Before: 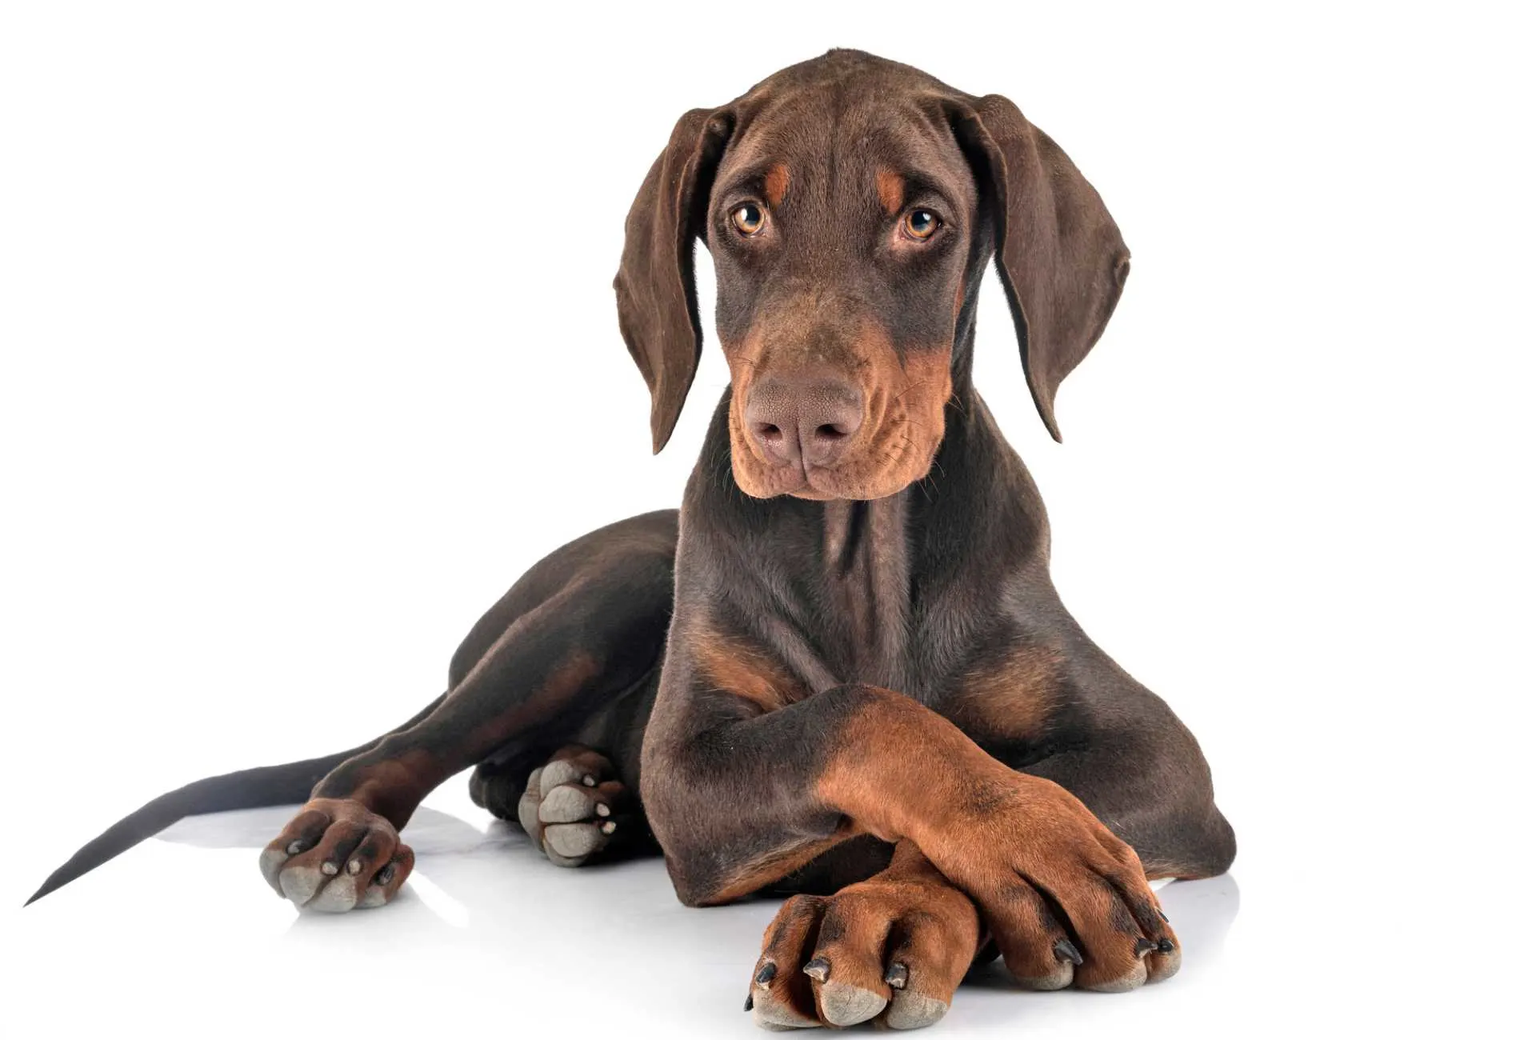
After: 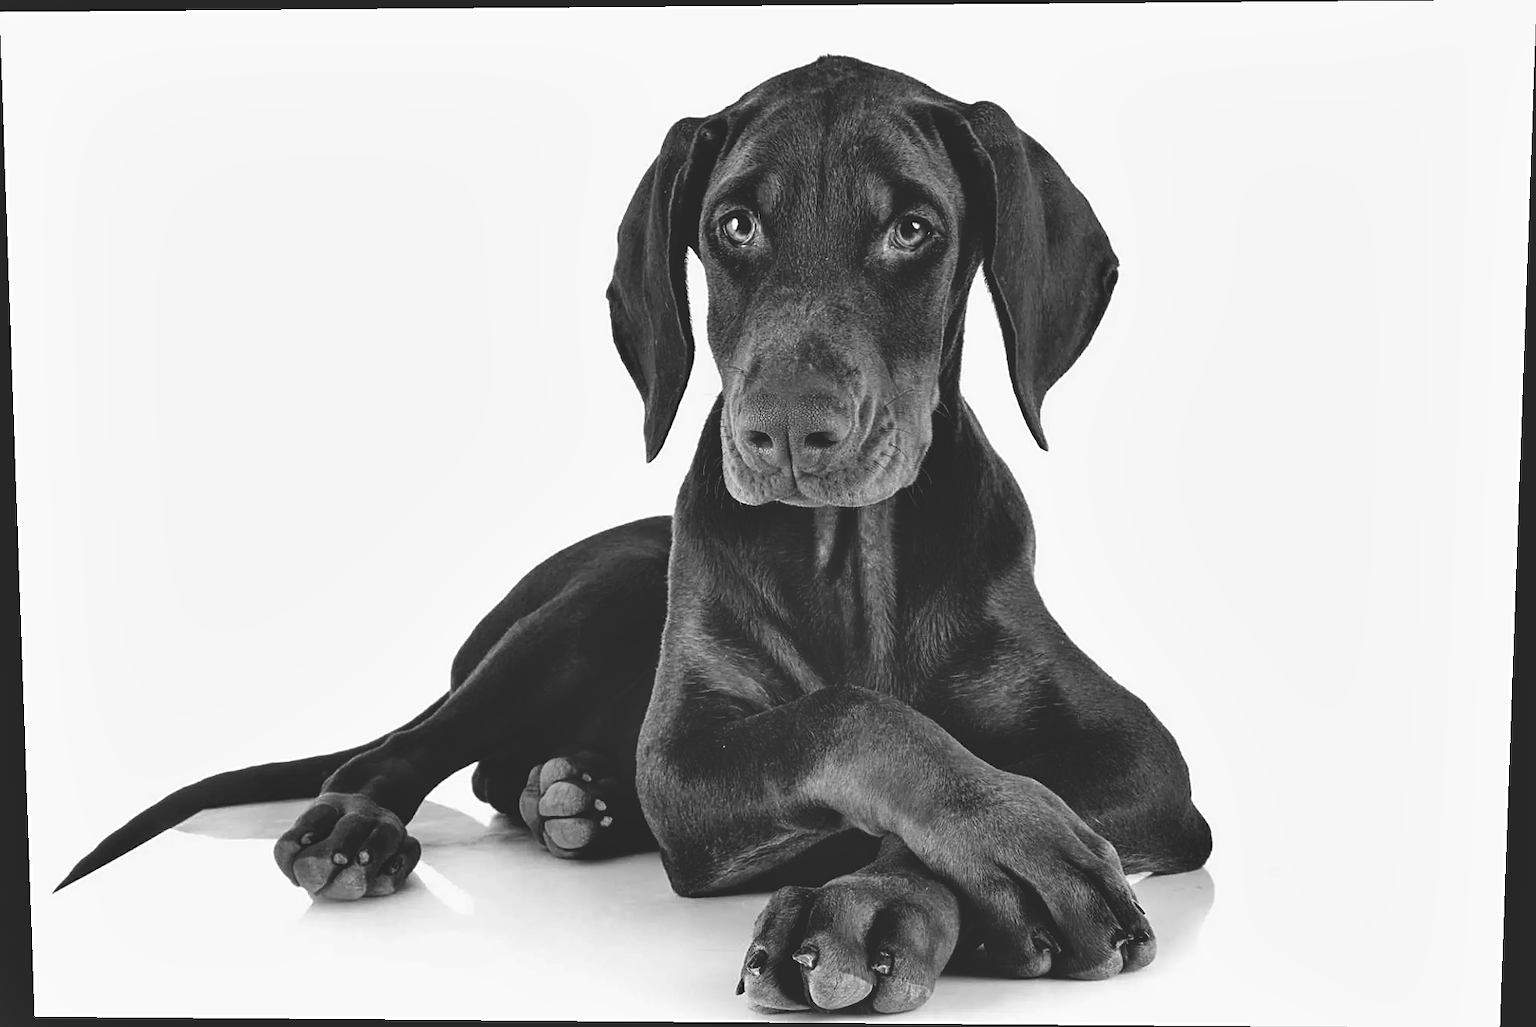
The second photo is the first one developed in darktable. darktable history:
sharpen: on, module defaults
color balance: lift [1, 1.011, 0.999, 0.989], gamma [1.109, 1.045, 1.039, 0.955], gain [0.917, 0.936, 0.952, 1.064], contrast 2.32%, contrast fulcrum 19%, output saturation 101%
monochrome: a -4.13, b 5.16, size 1
rotate and perspective: lens shift (vertical) 0.048, lens shift (horizontal) -0.024, automatic cropping off
shadows and highlights: soften with gaussian
base curve: curves: ch0 [(0, 0.02) (0.083, 0.036) (1, 1)], preserve colors none
